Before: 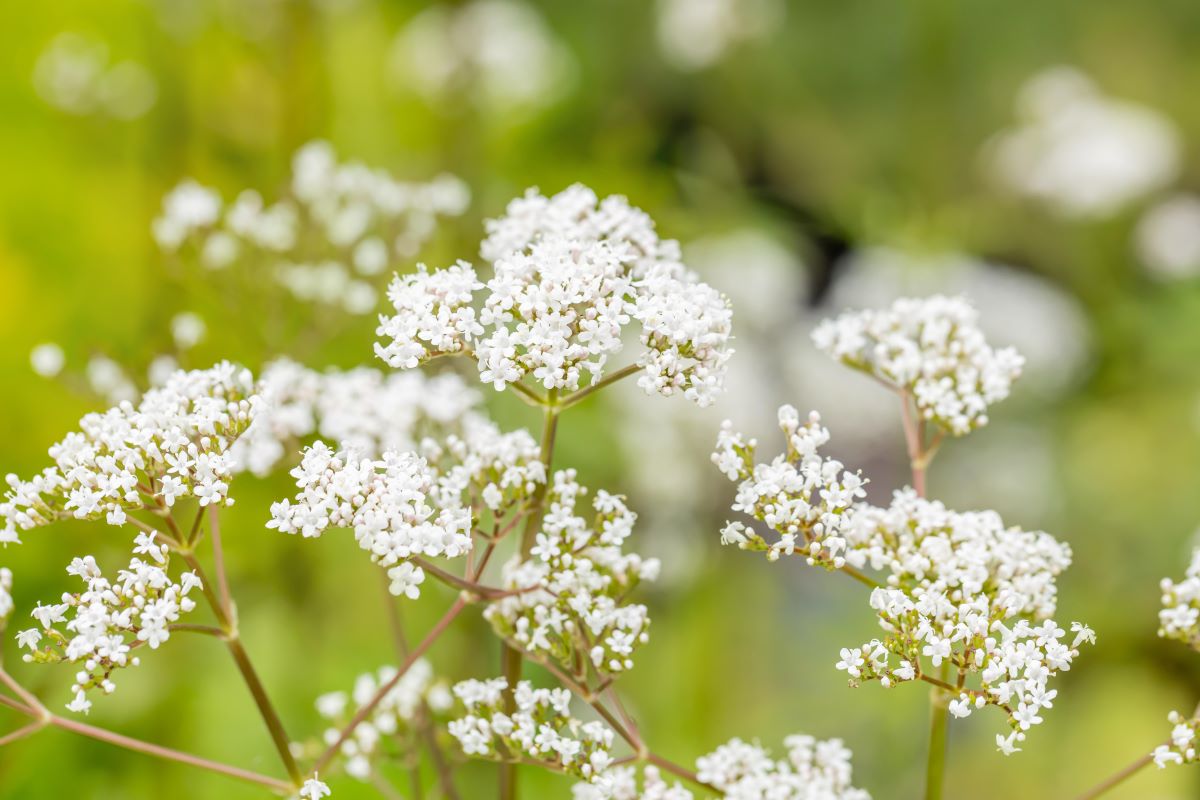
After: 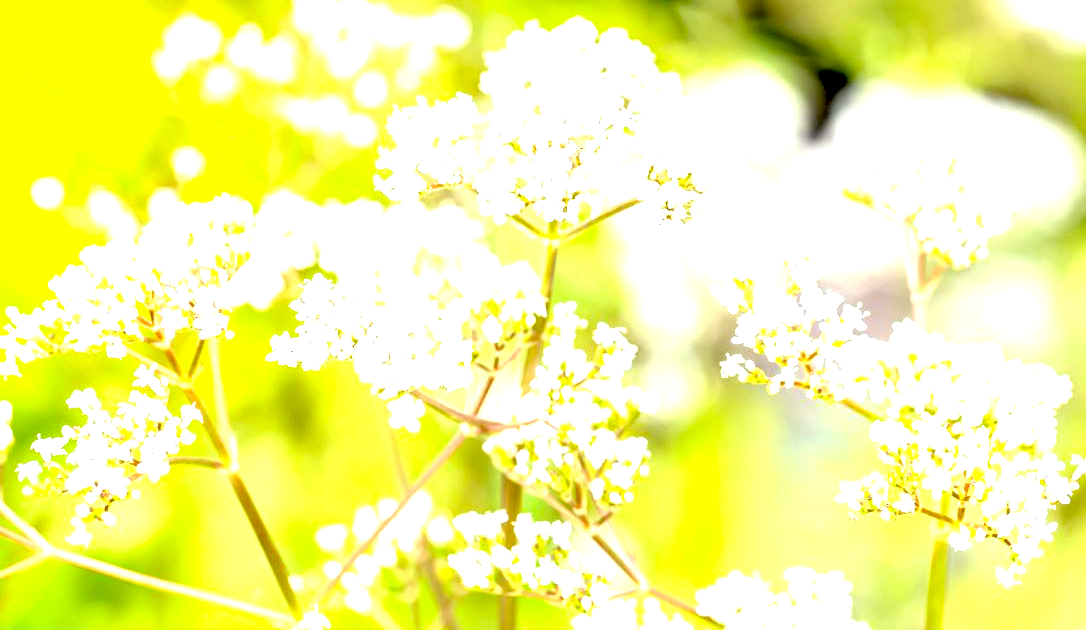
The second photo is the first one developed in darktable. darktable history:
crop: top 20.916%, right 9.437%, bottom 0.316%
exposure: black level correction 0.016, exposure 1.774 EV, compensate highlight preservation false
